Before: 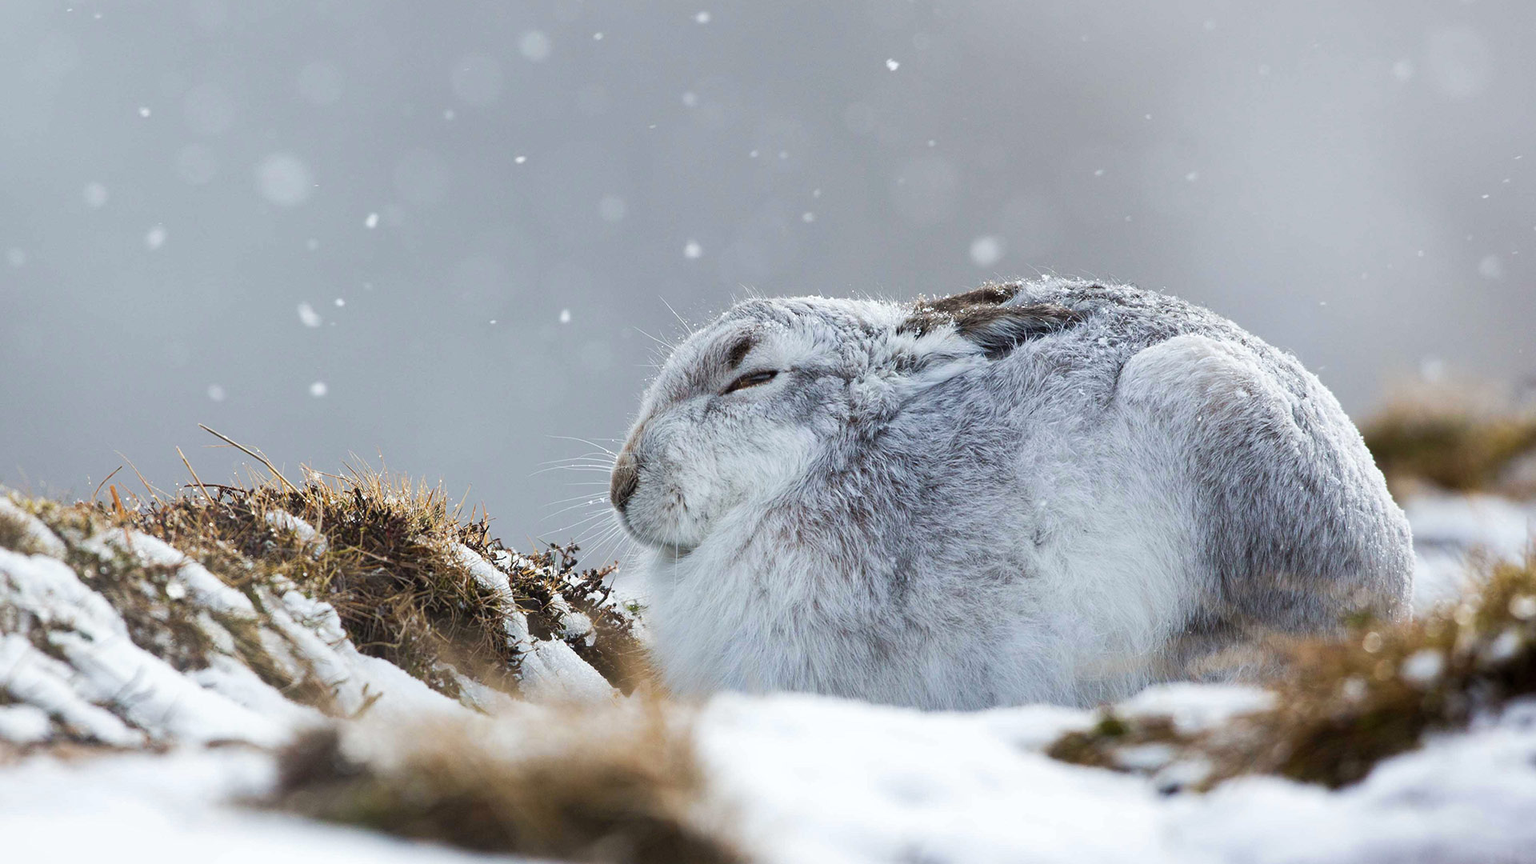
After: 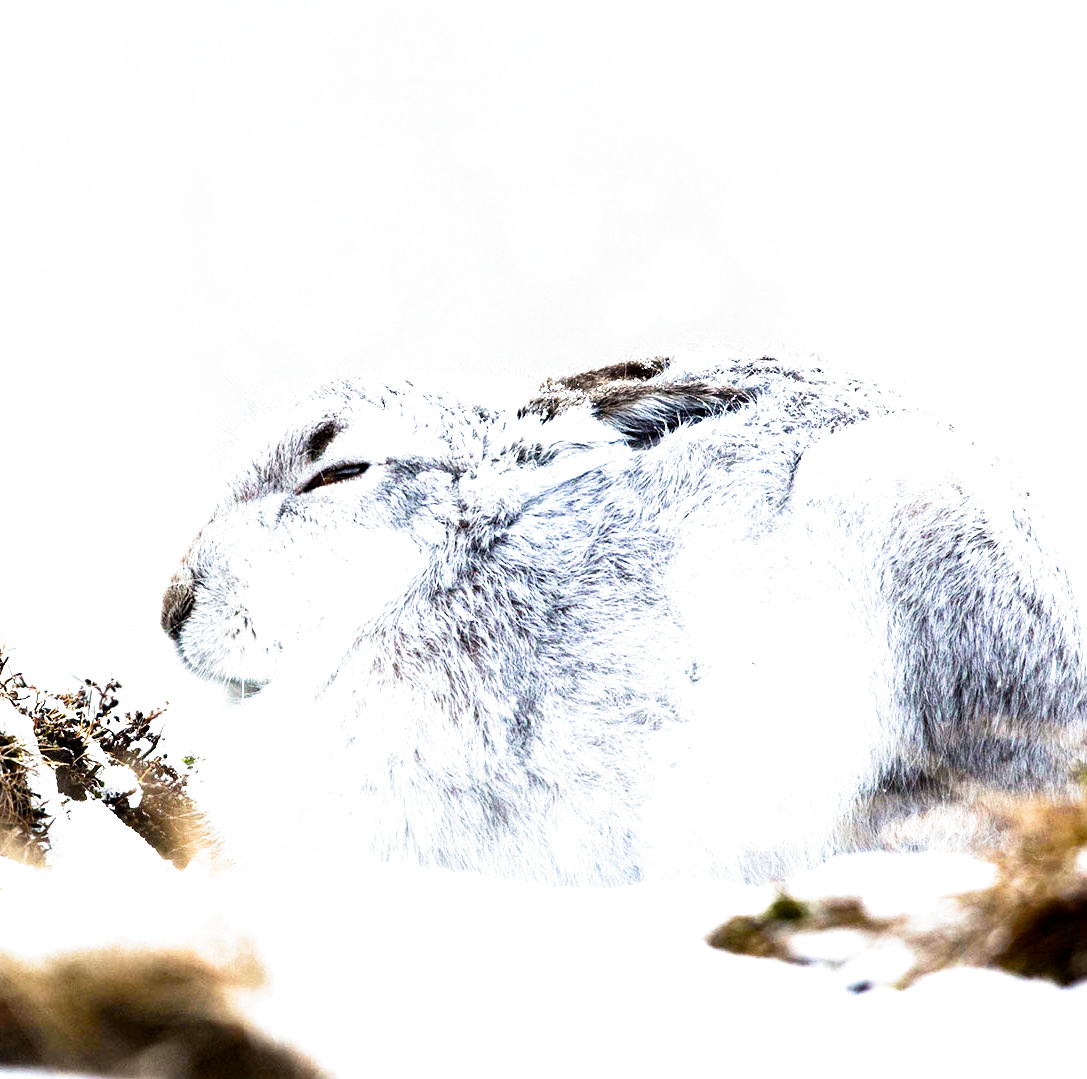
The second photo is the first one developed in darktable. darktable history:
tone equalizer: -8 EV -0.75 EV, -7 EV -0.7 EV, -6 EV -0.6 EV, -5 EV -0.4 EV, -3 EV 0.4 EV, -2 EV 0.6 EV, -1 EV 0.7 EV, +0 EV 0.75 EV, edges refinement/feathering 500, mask exposure compensation -1.57 EV, preserve details no
crop: left 31.458%, top 0%, right 11.876%
filmic rgb: middle gray luminance 8.8%, black relative exposure -6.3 EV, white relative exposure 2.7 EV, threshold 6 EV, target black luminance 0%, hardness 4.74, latitude 73.47%, contrast 1.332, shadows ↔ highlights balance 10.13%, add noise in highlights 0, preserve chrominance no, color science v3 (2019), use custom middle-gray values true, iterations of high-quality reconstruction 0, contrast in highlights soft, enable highlight reconstruction true
